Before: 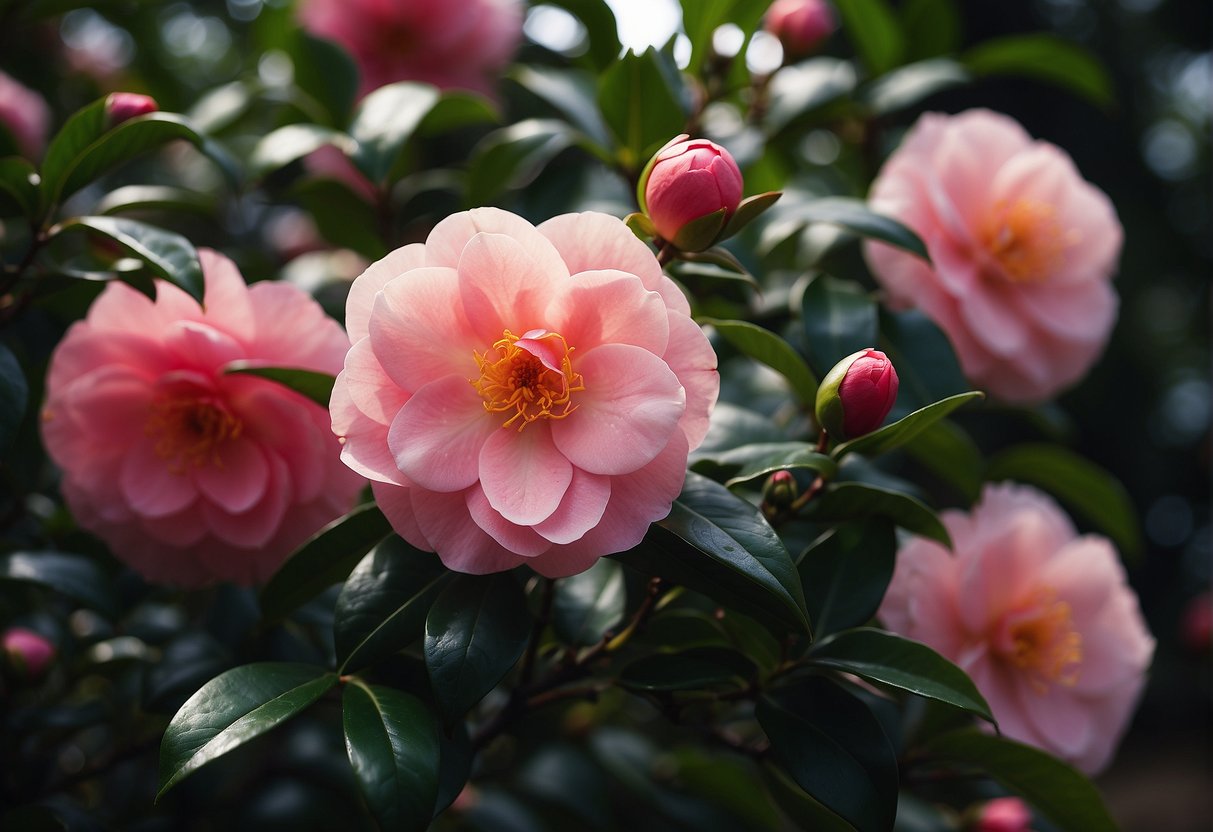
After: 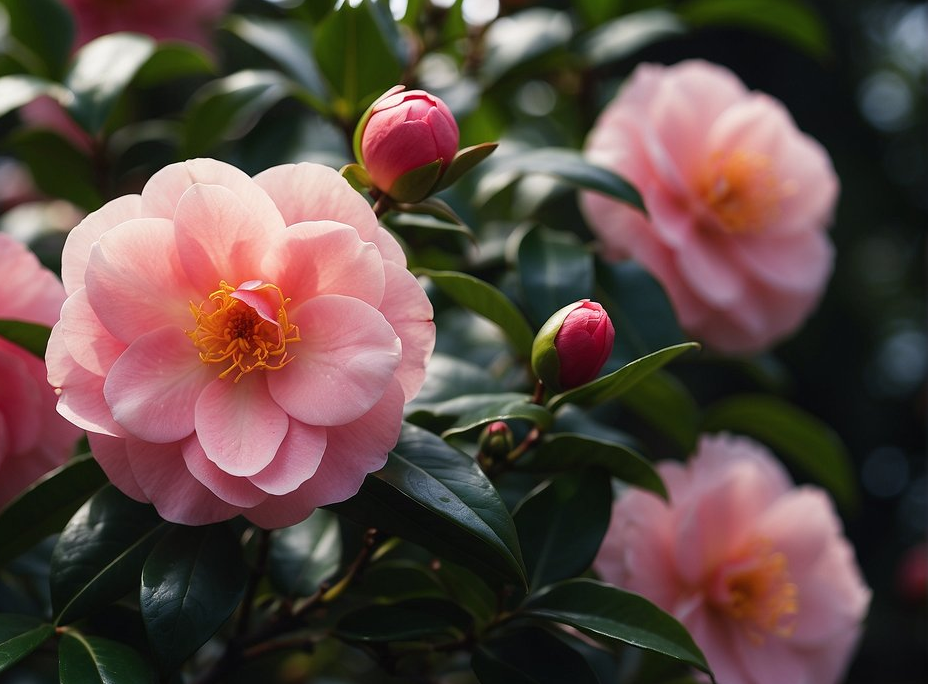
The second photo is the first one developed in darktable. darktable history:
crop: left 23.431%, top 5.918%, bottom 11.831%
